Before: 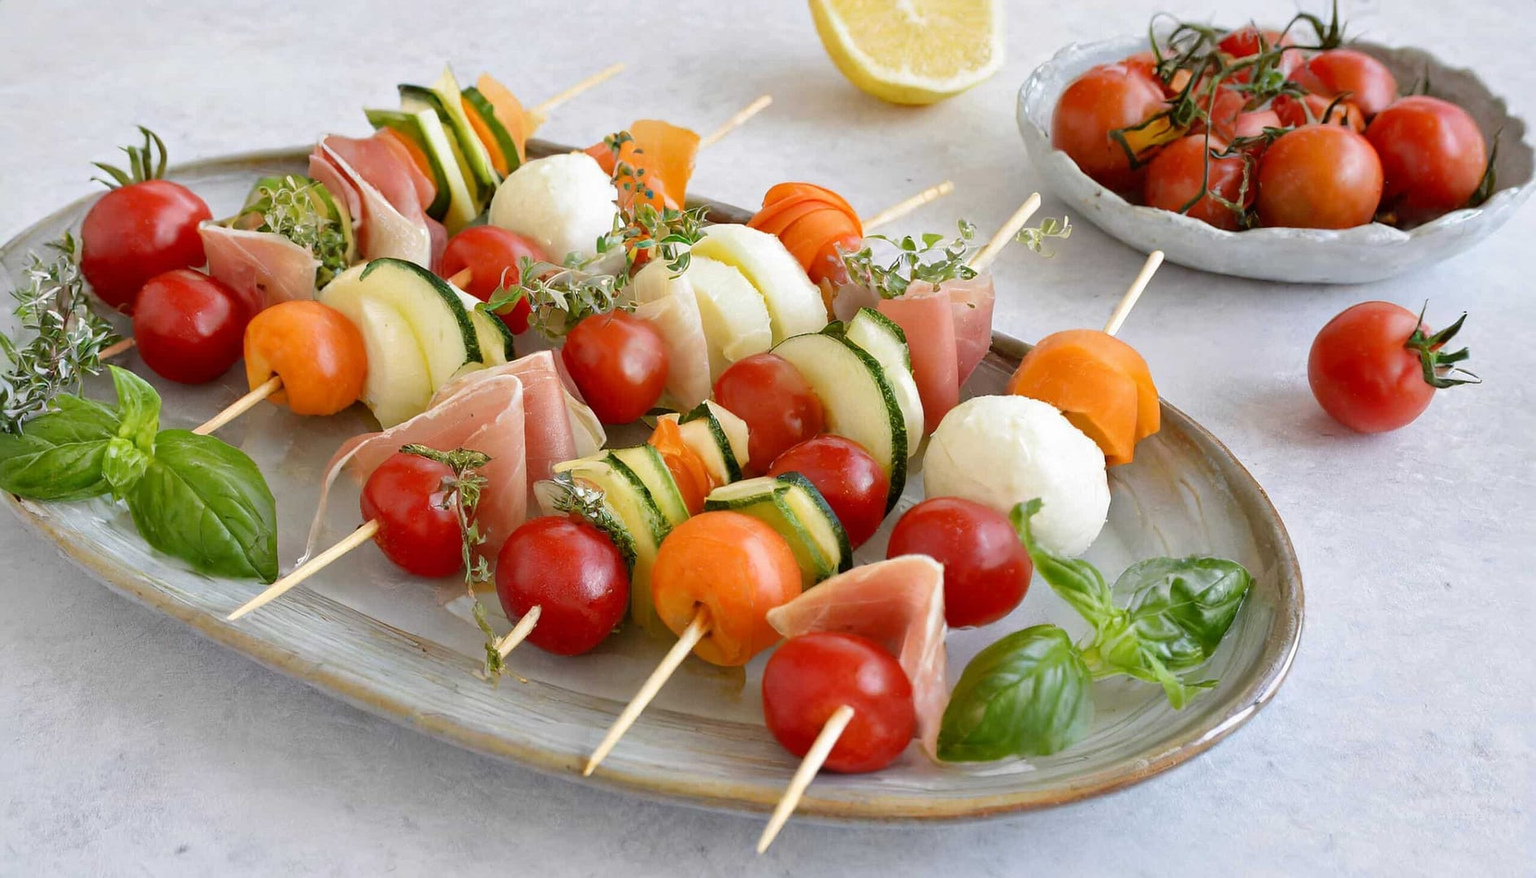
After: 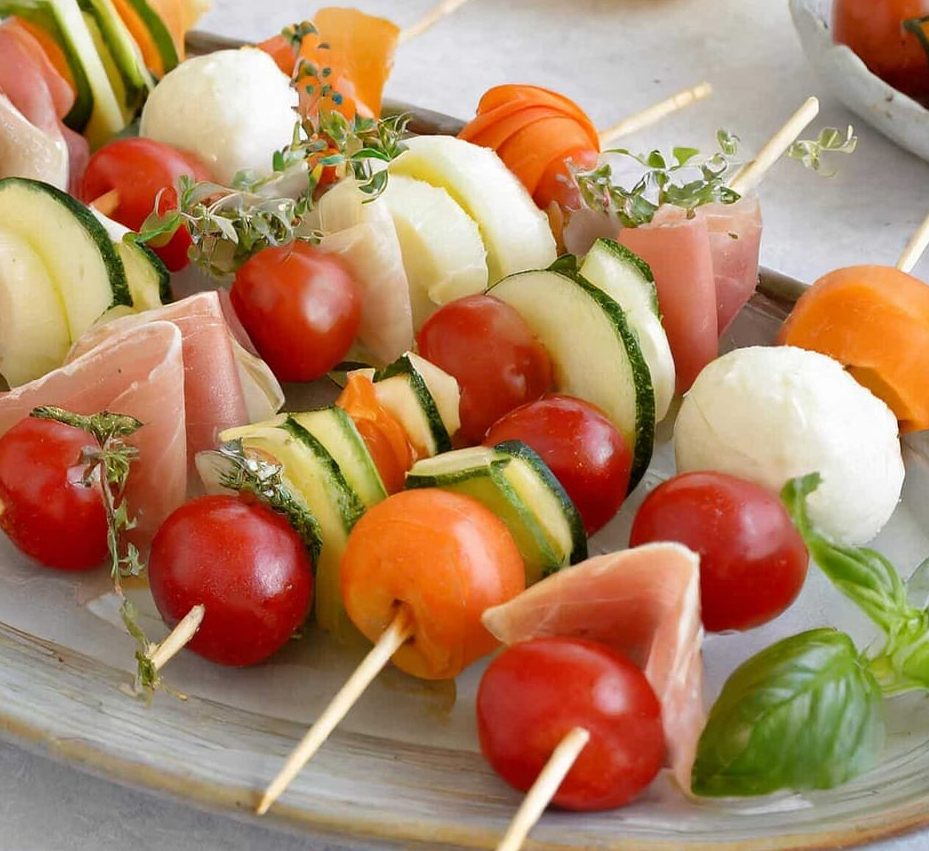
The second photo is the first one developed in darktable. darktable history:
crop and rotate: angle 0.024°, left 24.432%, top 13.025%, right 26.311%, bottom 8.081%
